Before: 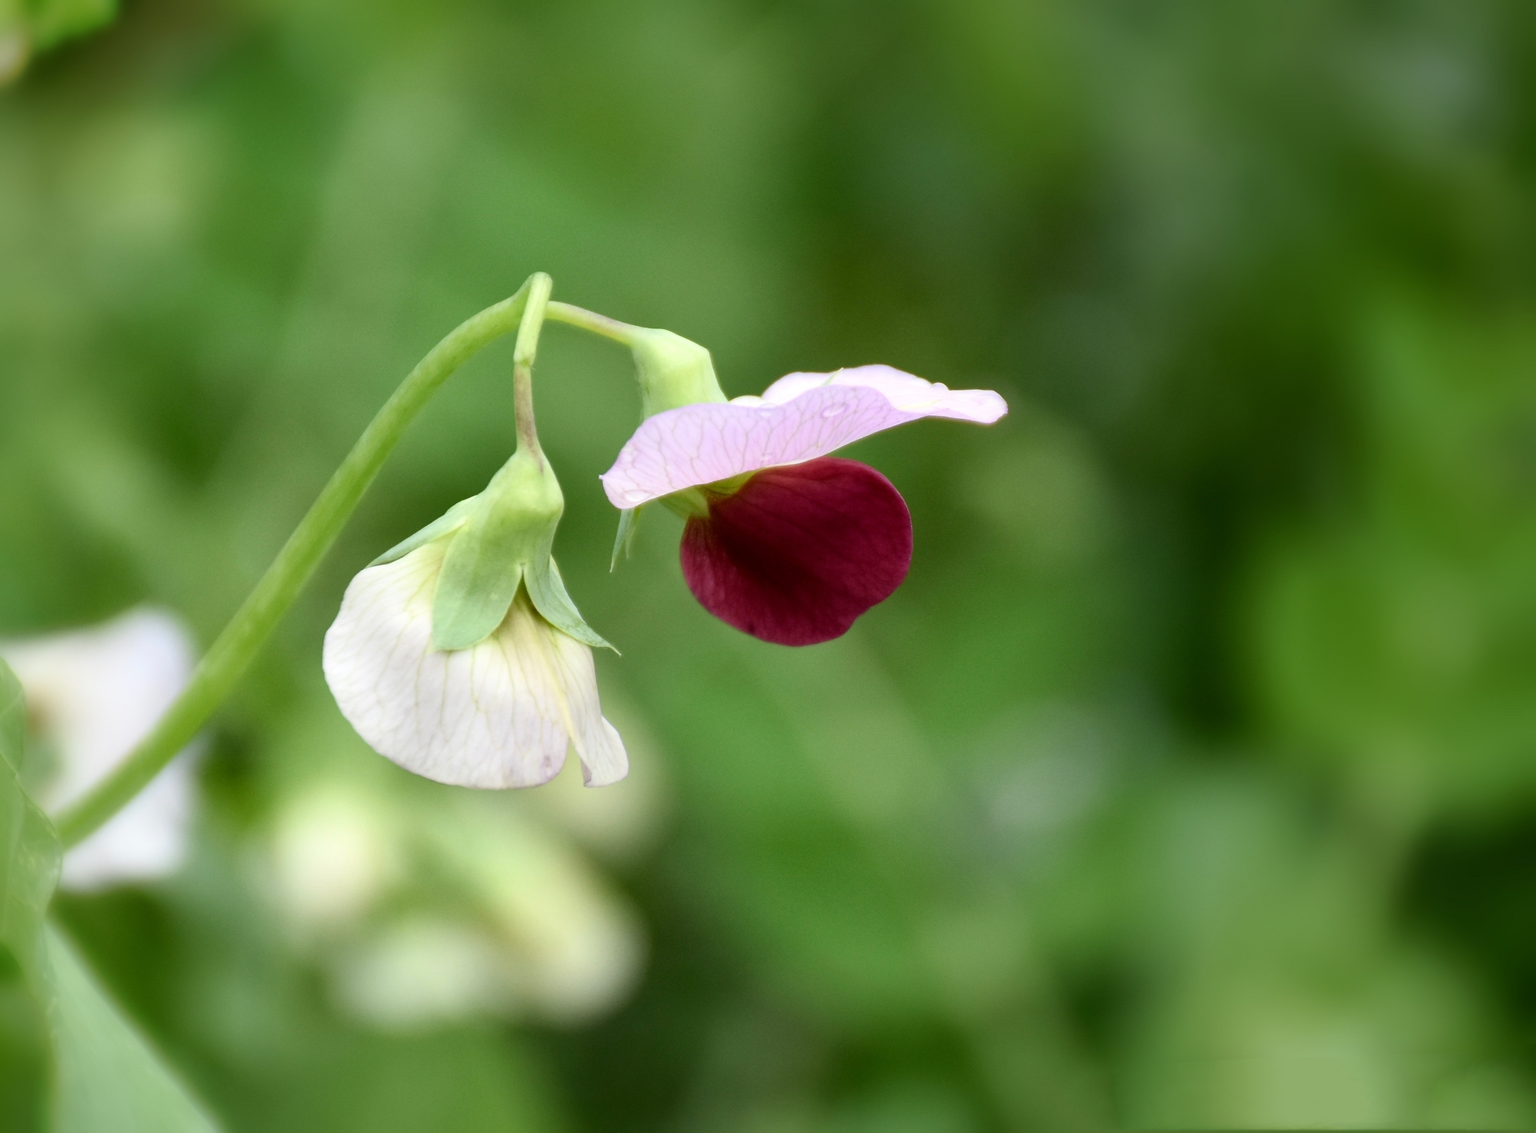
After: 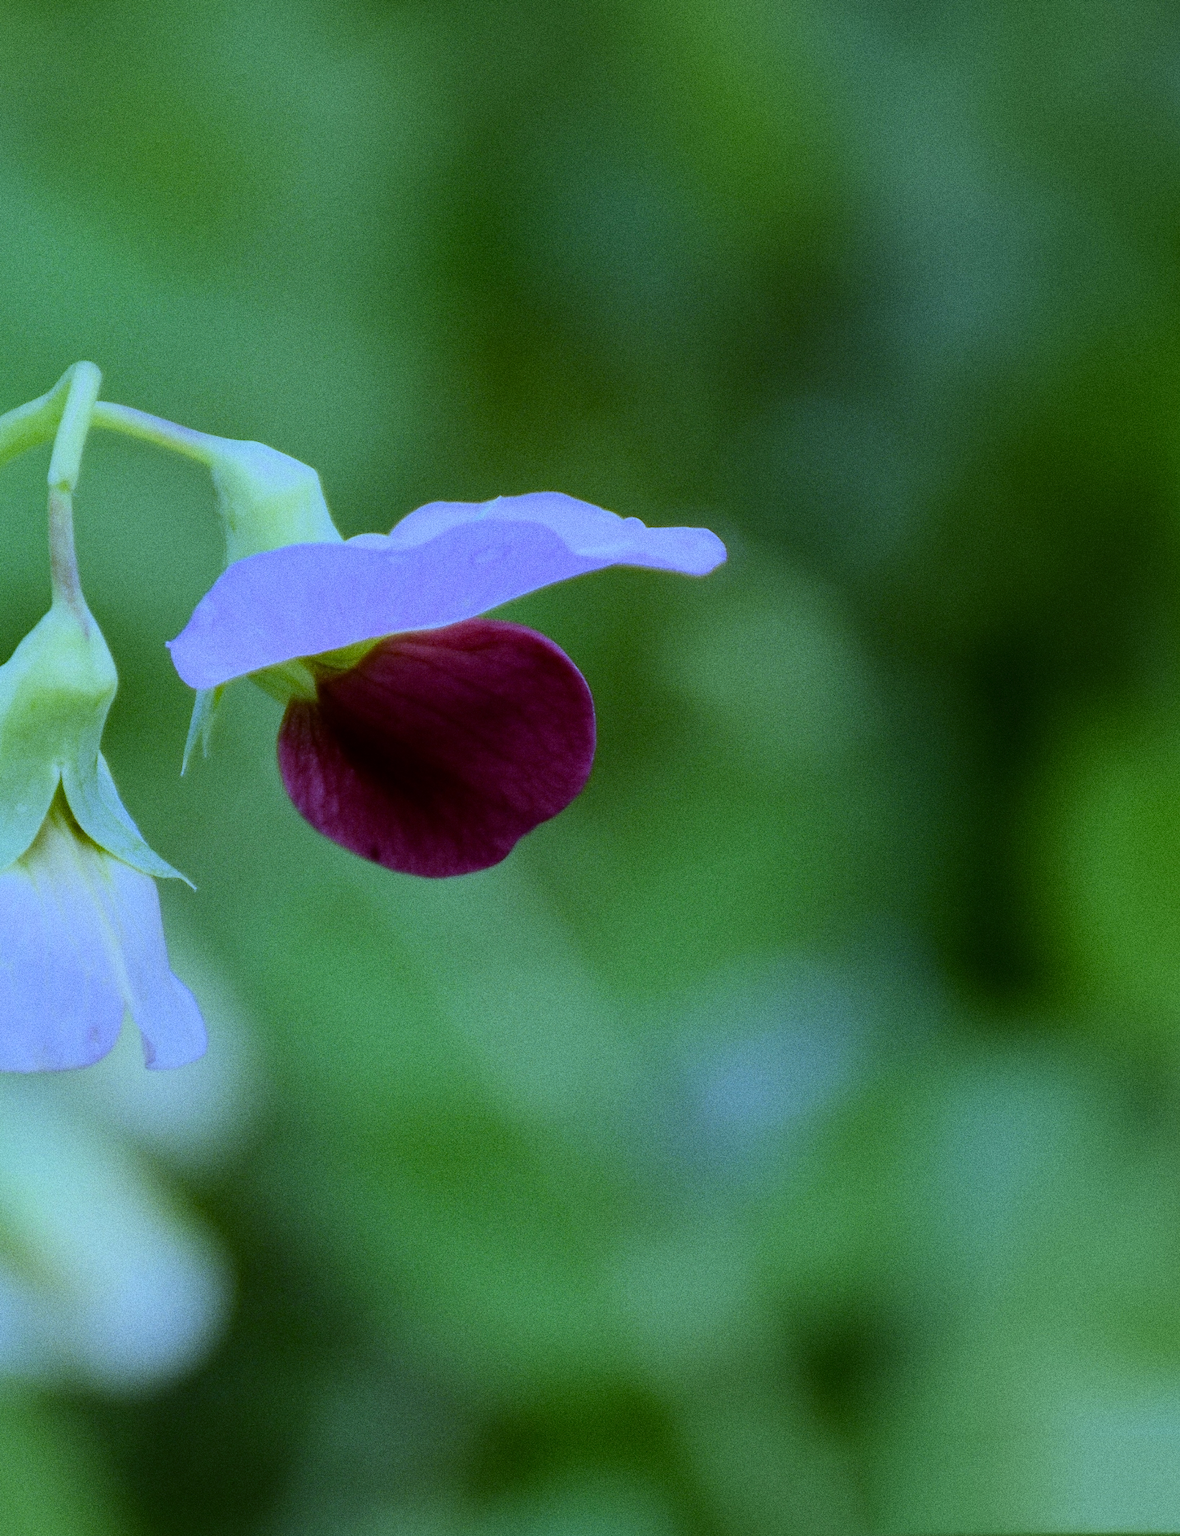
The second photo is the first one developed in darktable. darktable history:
crop: left 31.458%, top 0%, right 11.876%
haze removal: compatibility mode true, adaptive false
rotate and perspective: rotation 0.174°, lens shift (vertical) 0.013, lens shift (horizontal) 0.019, shear 0.001, automatic cropping original format, crop left 0.007, crop right 0.991, crop top 0.016, crop bottom 0.997
white balance: red 0.766, blue 1.537
grain: coarseness 0.09 ISO, strength 40%
filmic rgb: black relative exposure -7.65 EV, white relative exposure 4.56 EV, hardness 3.61, color science v6 (2022)
